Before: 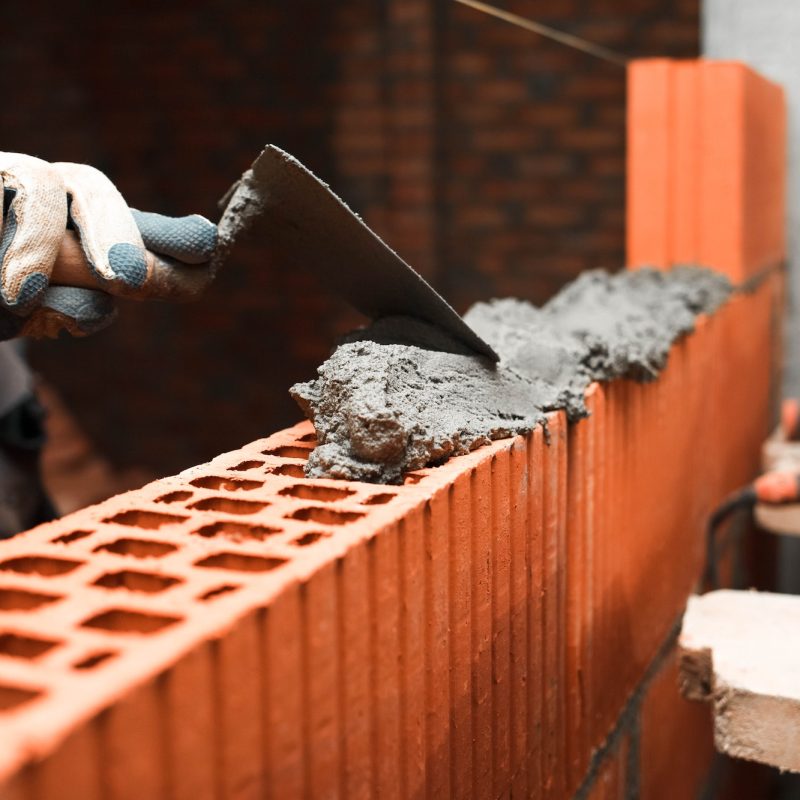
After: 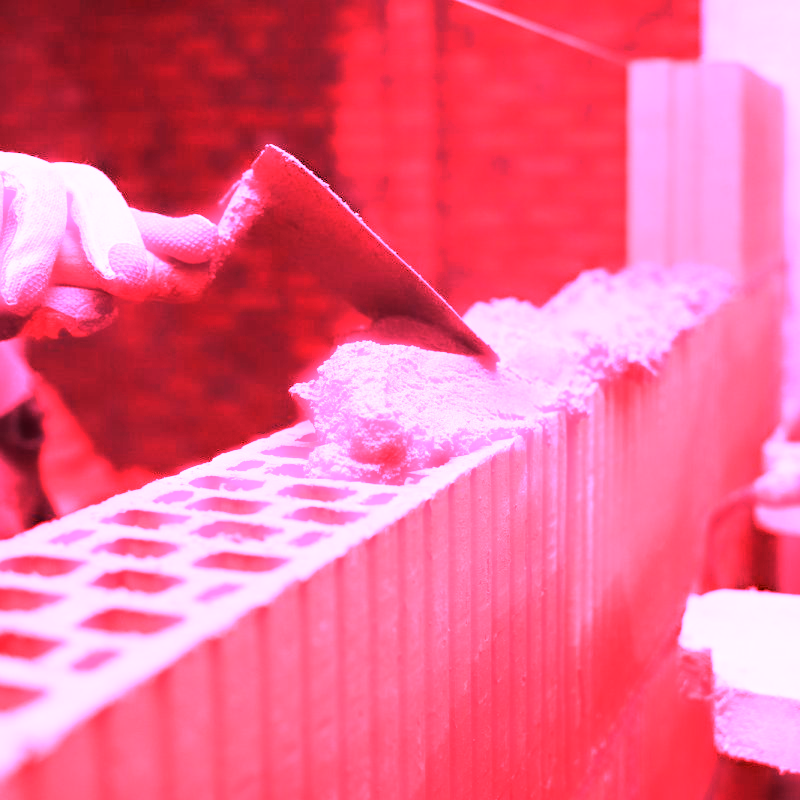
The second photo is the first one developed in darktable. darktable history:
white balance: red 4.26, blue 1.802
haze removal: strength -0.9, distance 0.225, compatibility mode true, adaptive false
